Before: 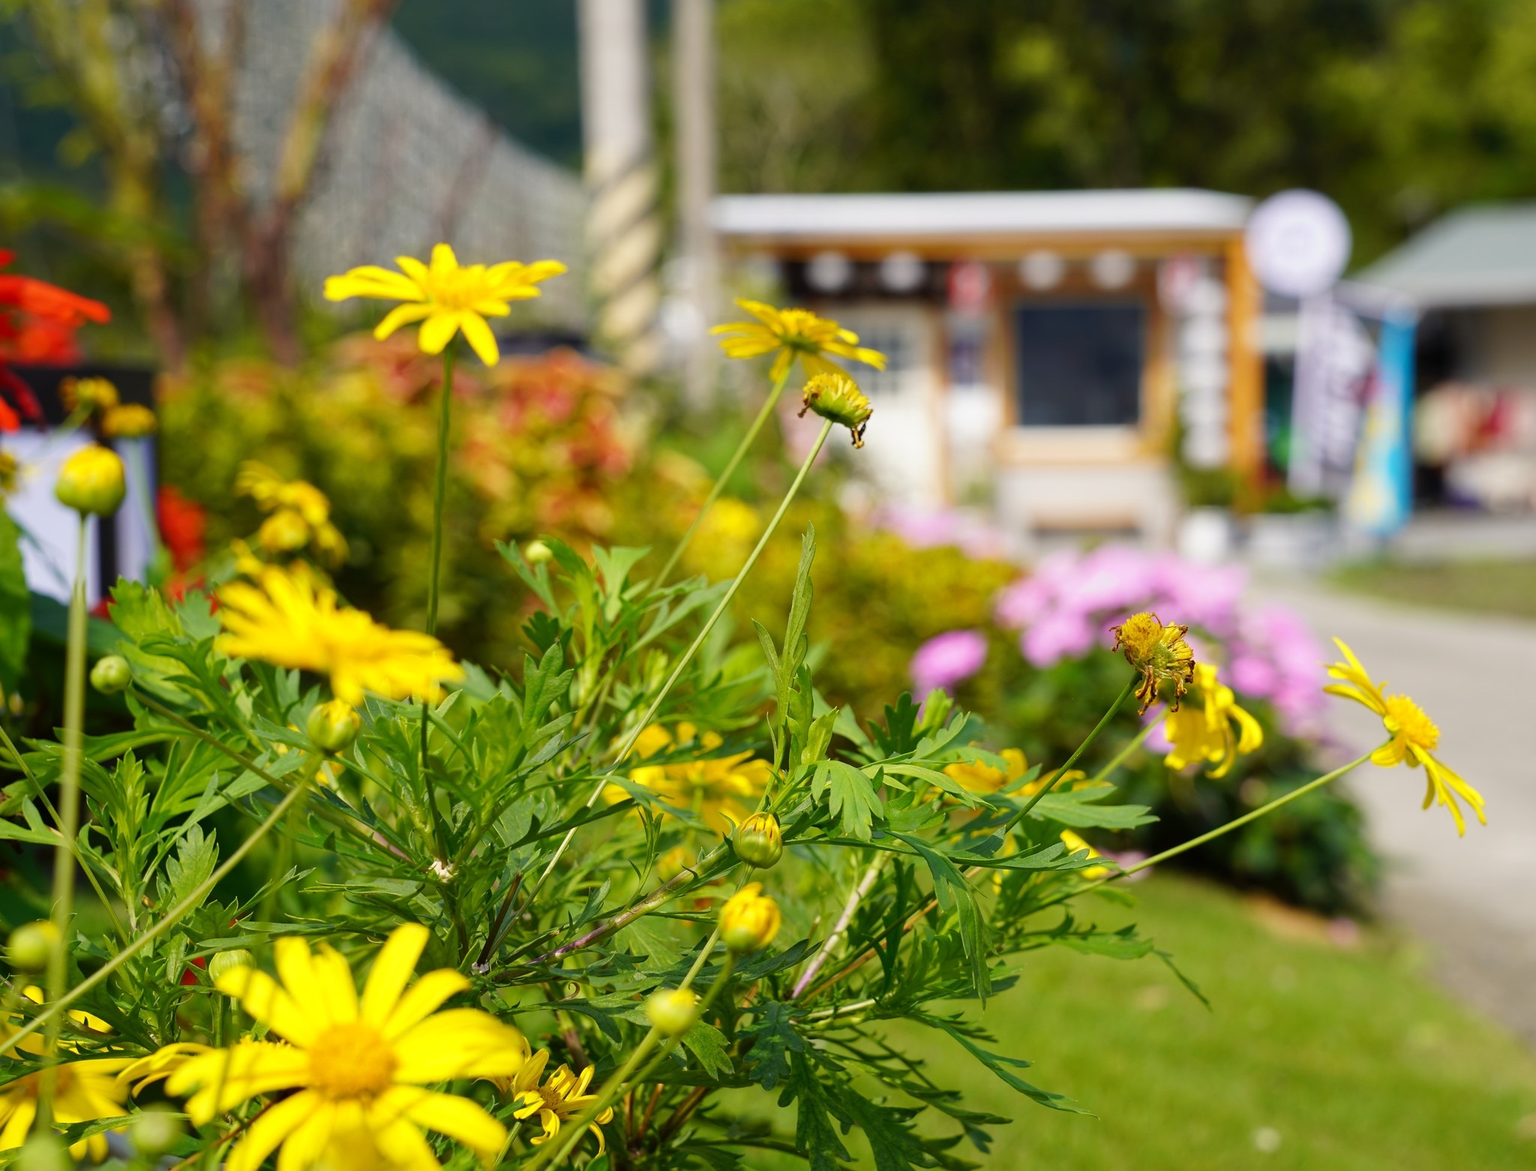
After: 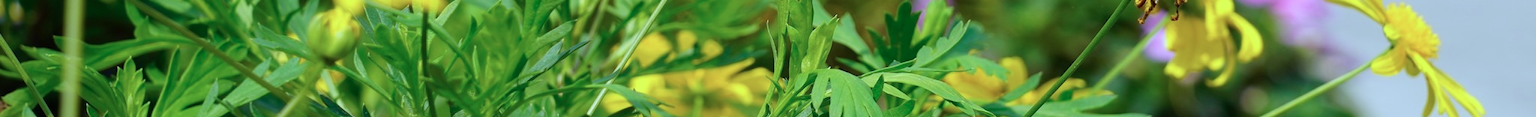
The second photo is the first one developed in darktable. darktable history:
crop and rotate: top 59.084%, bottom 30.916%
base curve: curves: ch0 [(0, 0) (0.989, 0.992)], preserve colors none
color calibration: x 0.396, y 0.386, temperature 3669 K
